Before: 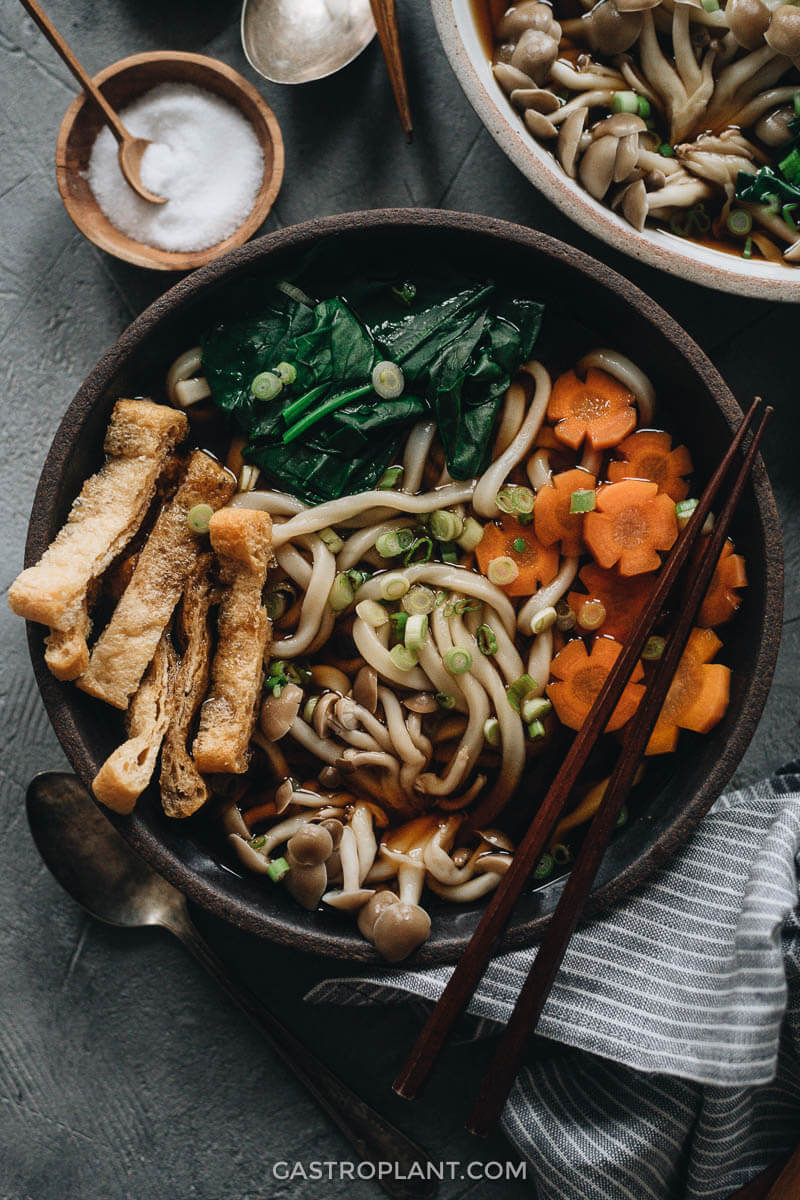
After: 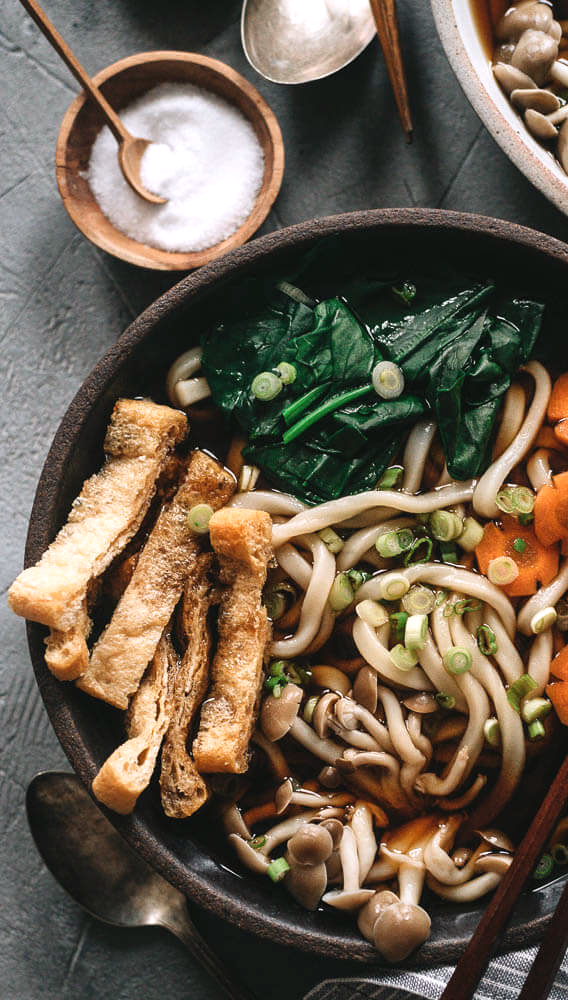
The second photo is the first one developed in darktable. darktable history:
crop: right 28.885%, bottom 16.626%
color correction: highlights a* 3.12, highlights b* -1.55, shadows a* -0.101, shadows b* 2.52, saturation 0.98
exposure: black level correction 0, exposure 0.5 EV, compensate exposure bias true, compensate highlight preservation false
